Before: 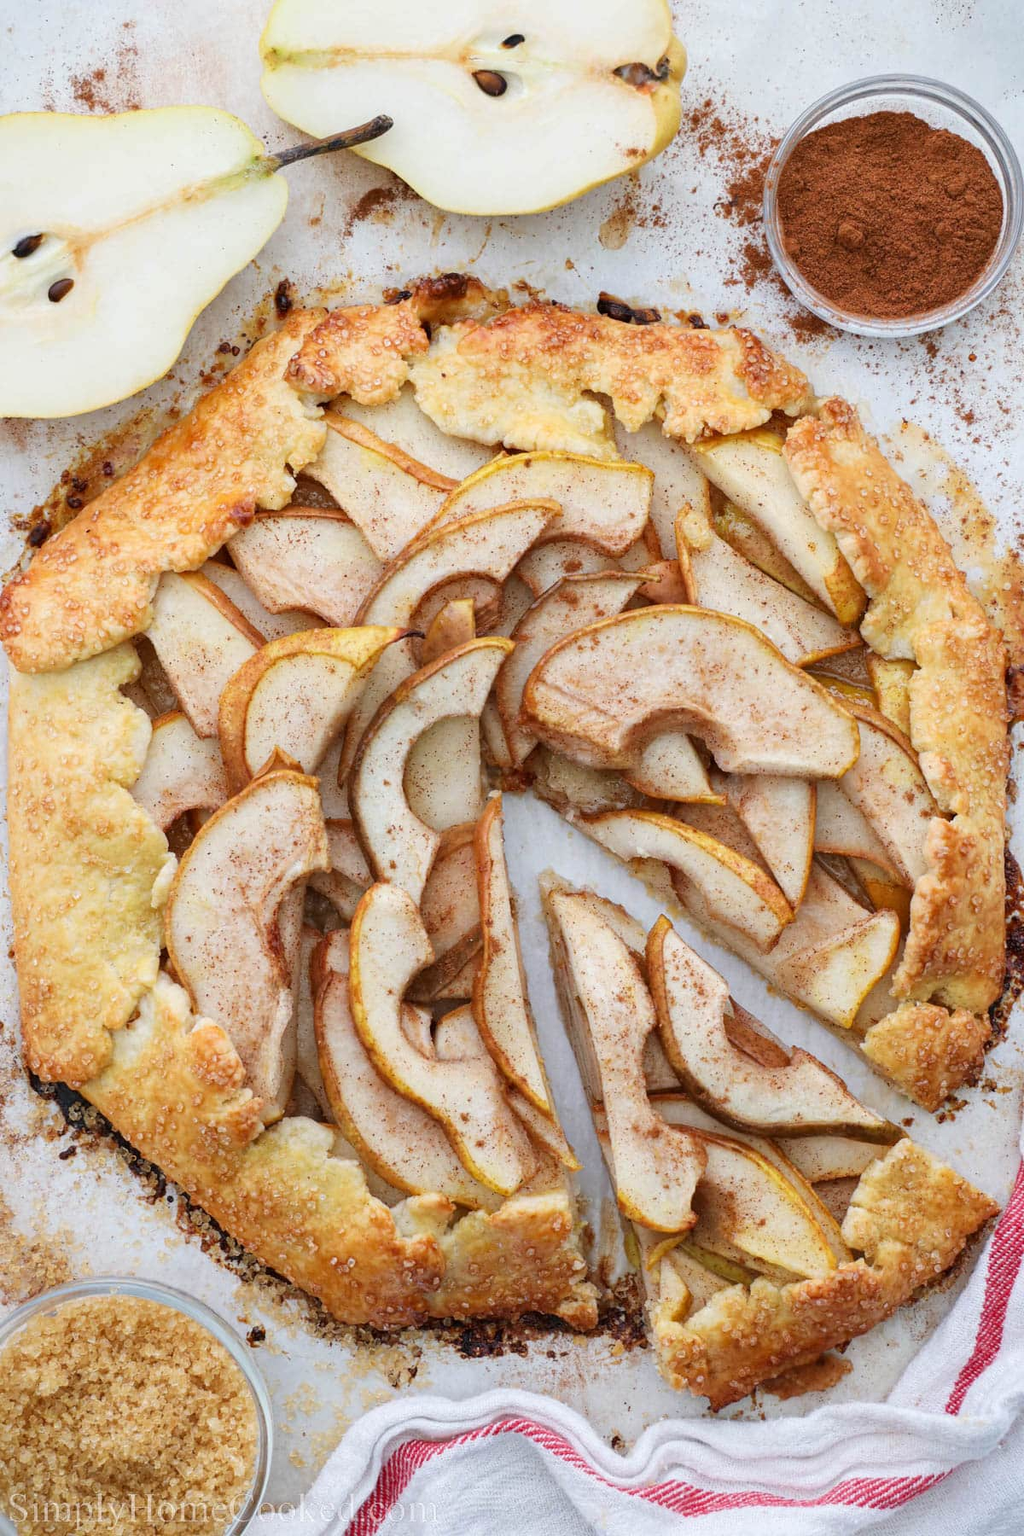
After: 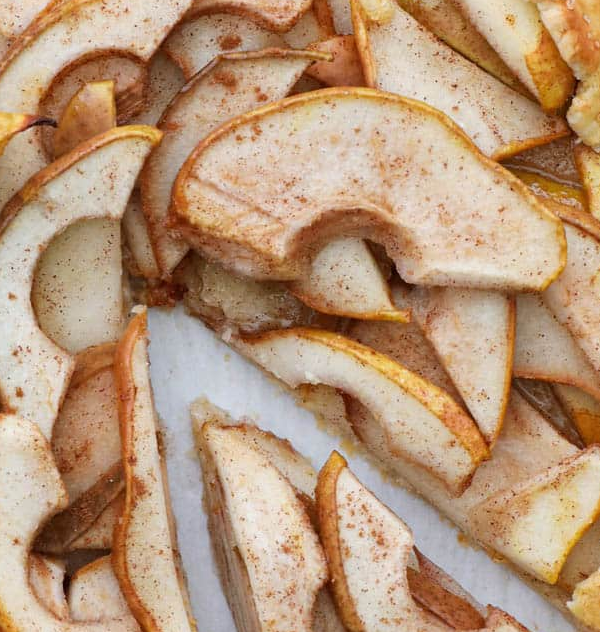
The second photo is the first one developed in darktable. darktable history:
crop: left 36.802%, top 34.511%, right 13.157%, bottom 30.357%
